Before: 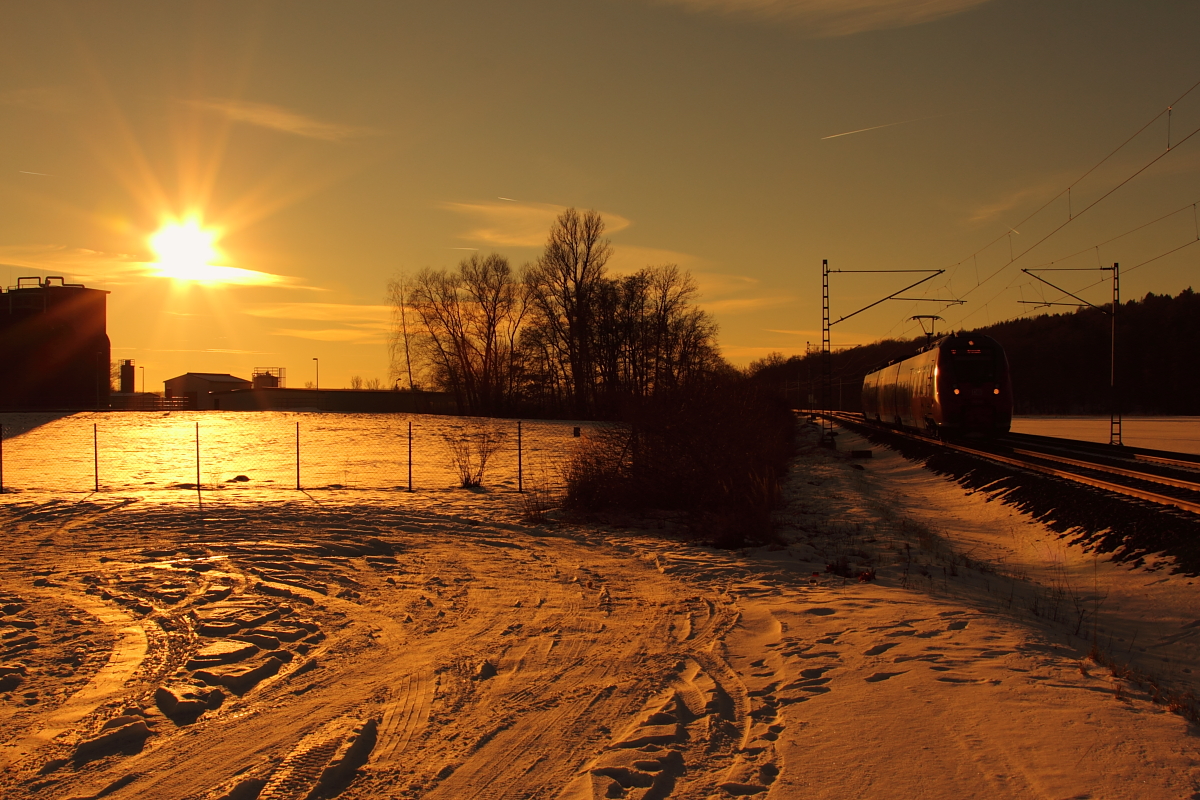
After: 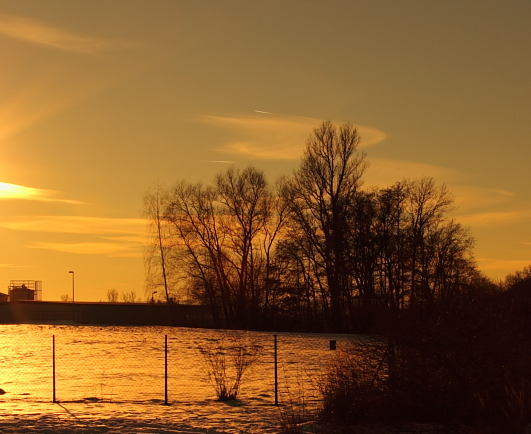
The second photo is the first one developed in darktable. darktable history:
crop: left 20.36%, top 10.891%, right 35.318%, bottom 34.849%
